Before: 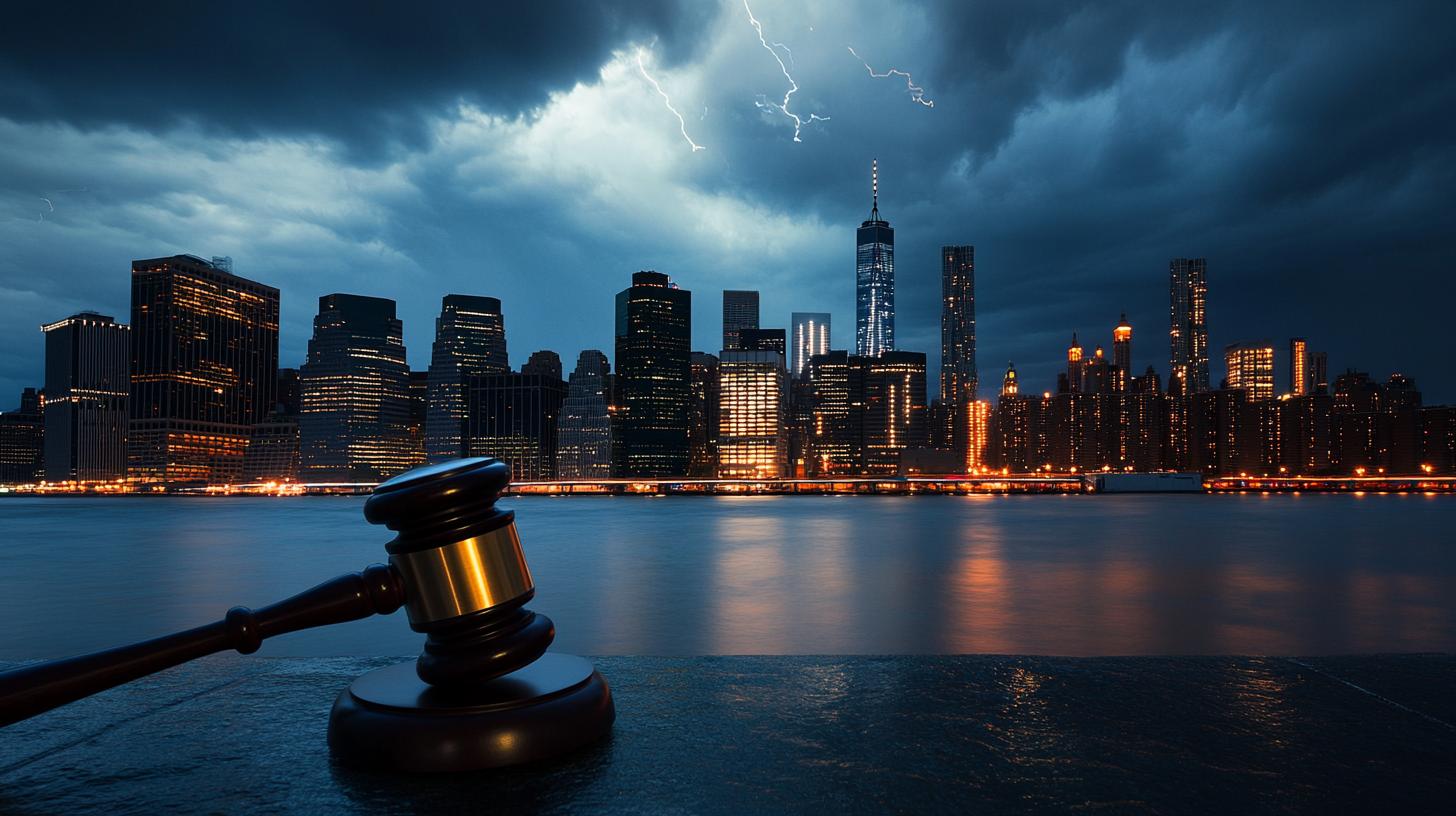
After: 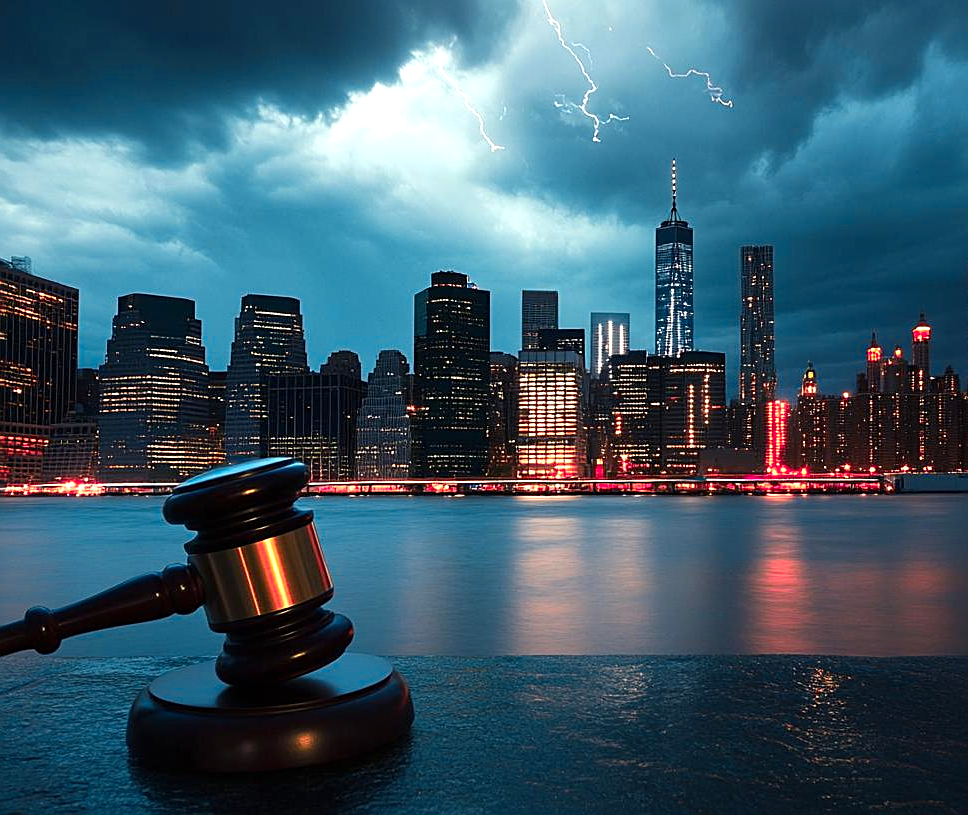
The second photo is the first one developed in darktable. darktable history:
sharpen: on, module defaults
color zones: curves: ch1 [(0.239, 0.552) (0.75, 0.5)]; ch2 [(0.25, 0.462) (0.749, 0.457)], mix 101.33%
crop and rotate: left 13.805%, right 19.655%
exposure: black level correction 0, exposure 0.498 EV, compensate highlight preservation false
